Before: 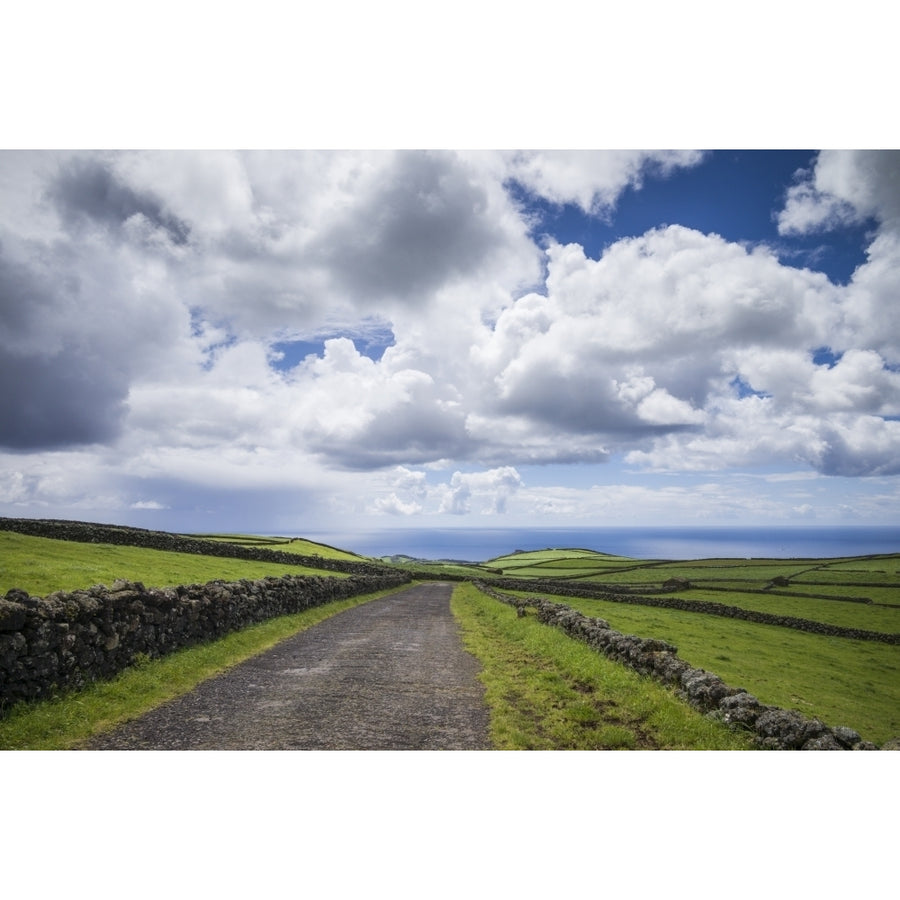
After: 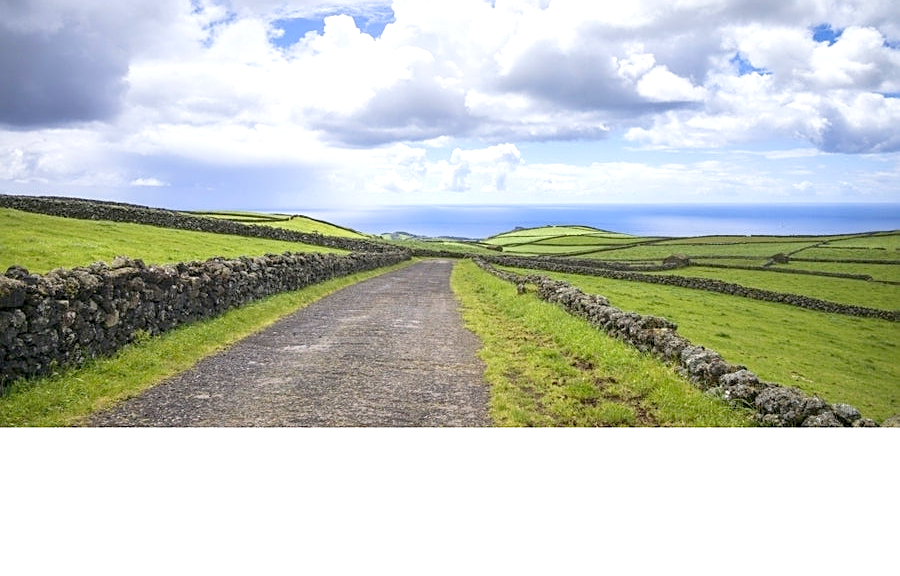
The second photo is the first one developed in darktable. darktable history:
crop and rotate: top 35.938%
sharpen: on, module defaults
exposure: black level correction 0.001, exposure 0.499 EV, compensate exposure bias true, compensate highlight preservation false
levels: levels [0, 0.43, 0.984]
